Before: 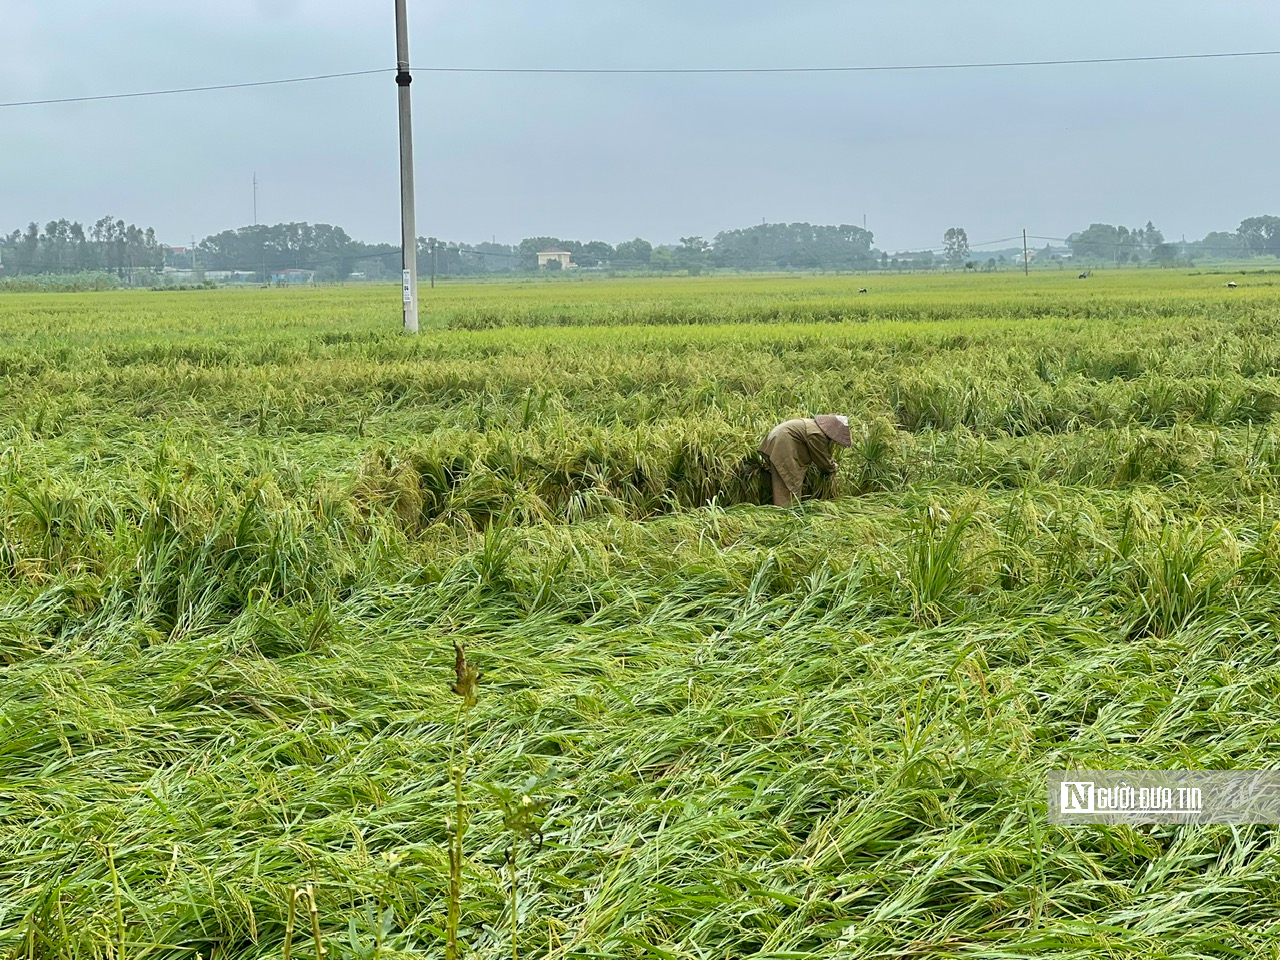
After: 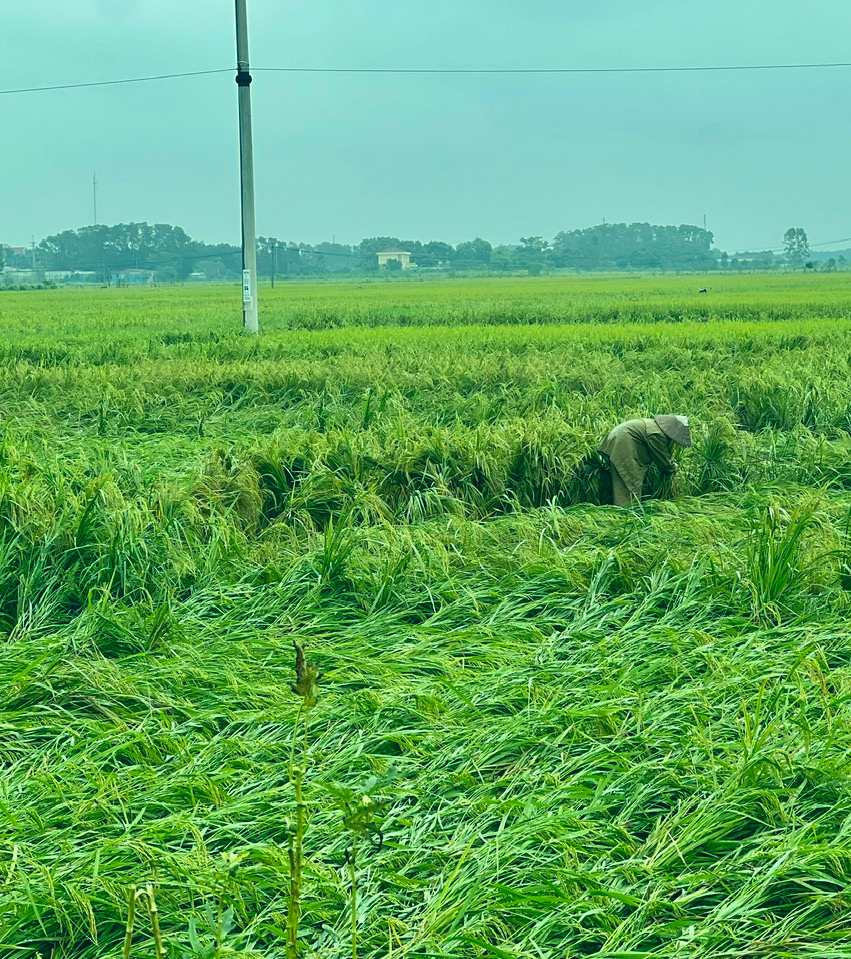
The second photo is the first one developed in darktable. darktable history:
crop and rotate: left 12.509%, right 20.94%
color correction: highlights a* -19.46, highlights b* 9.8, shadows a* -20.4, shadows b* -10.11
color balance rgb: global offset › luminance 0.473%, perceptual saturation grading › global saturation 2.946%, saturation formula JzAzBz (2021)
